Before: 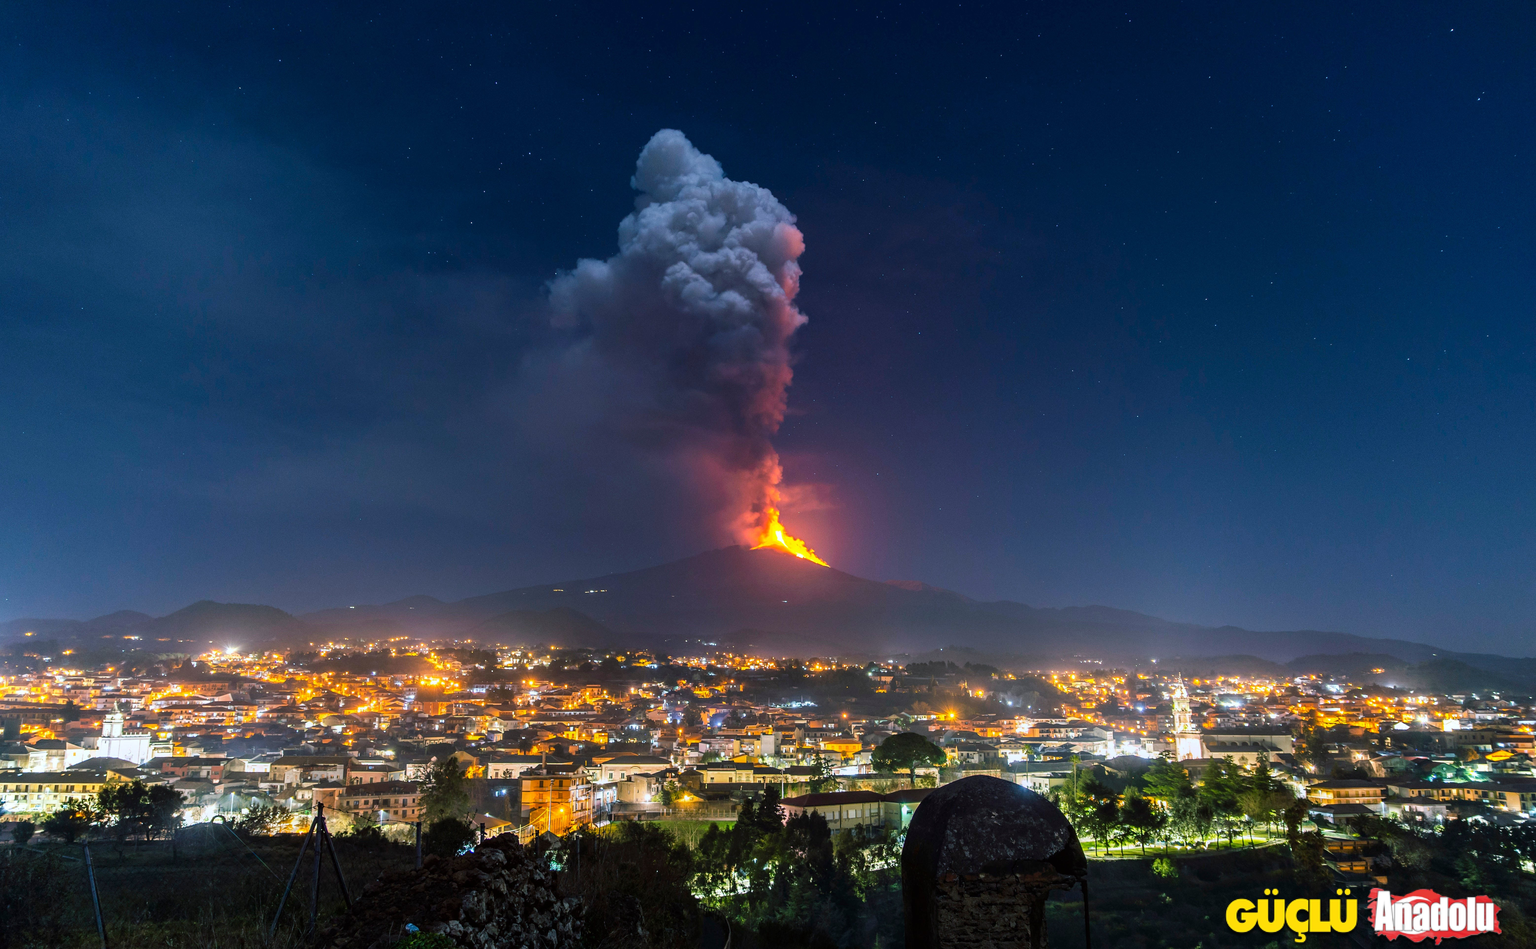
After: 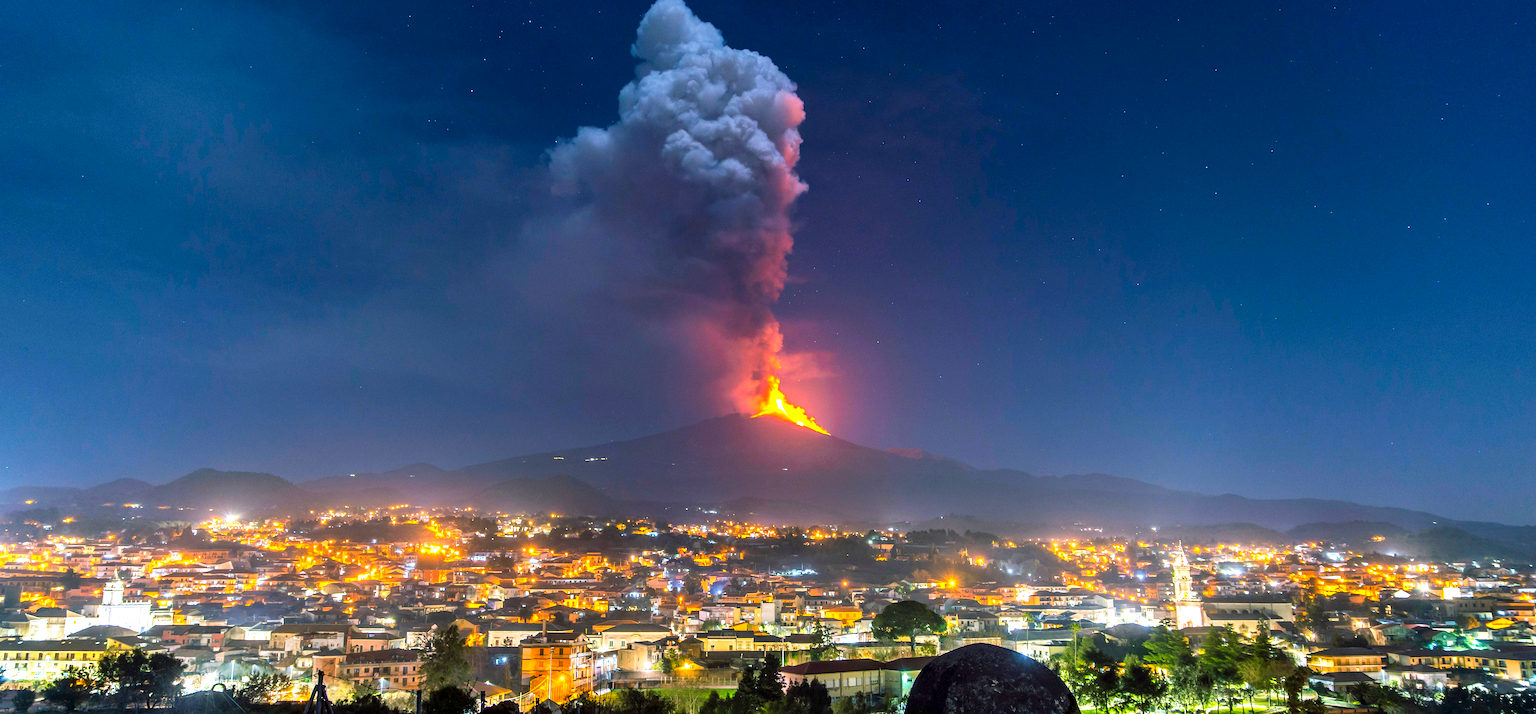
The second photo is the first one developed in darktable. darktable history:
exposure: black level correction 0.003, exposure 0.385 EV, compensate highlight preservation false
contrast brightness saturation: contrast 0.073, brightness 0.079, saturation 0.181
crop: top 13.955%, bottom 10.771%
